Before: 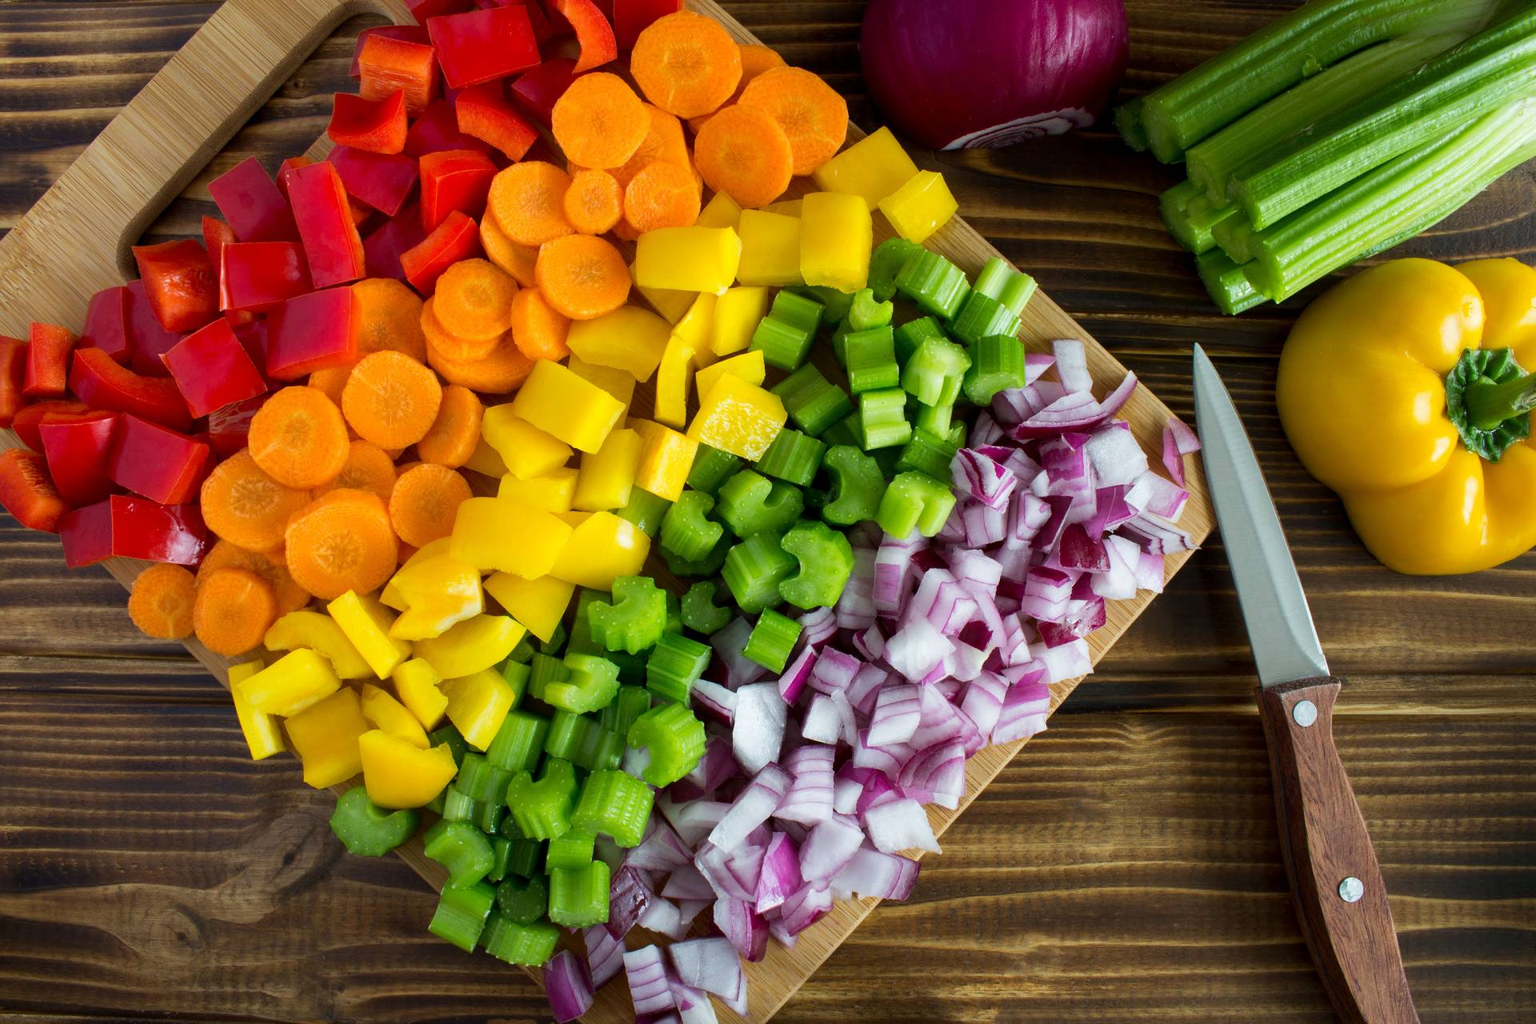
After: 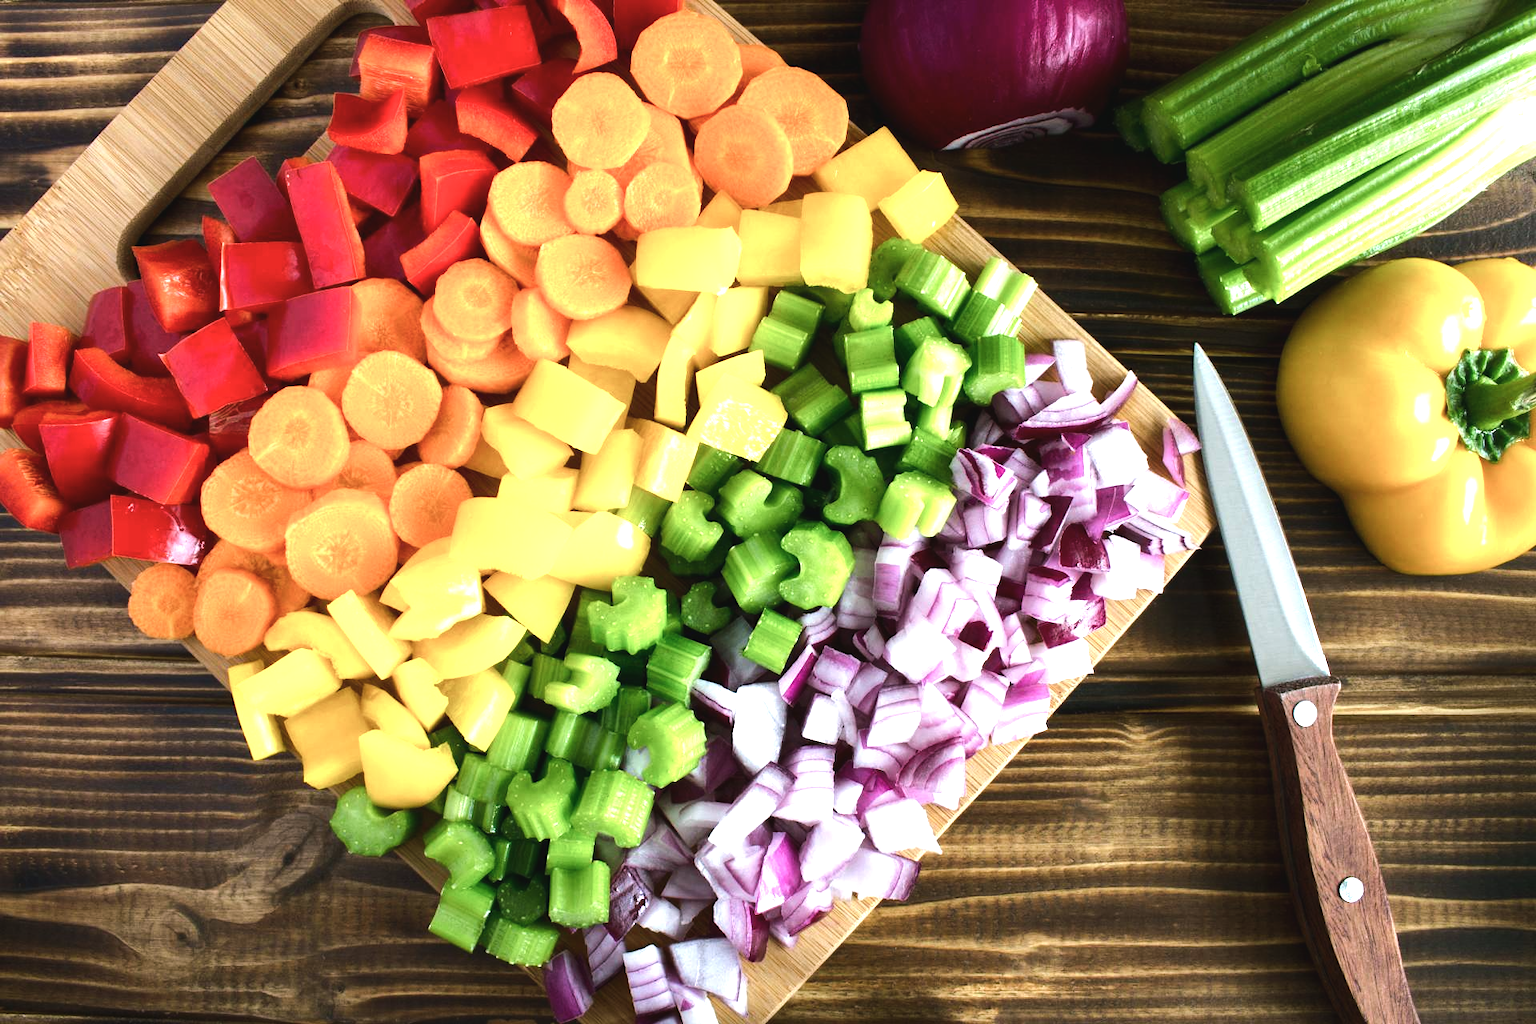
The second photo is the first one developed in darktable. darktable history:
color balance rgb: shadows lift › chroma 2%, shadows lift › hue 135.47°, highlights gain › chroma 2%, highlights gain › hue 291.01°, global offset › luminance 0.5%, perceptual saturation grading › global saturation -10.8%, perceptual saturation grading › highlights -26.83%, perceptual saturation grading › shadows 21.25%, perceptual brilliance grading › highlights 17.77%, perceptual brilliance grading › mid-tones 31.71%, perceptual brilliance grading › shadows -31.01%, global vibrance 24.91%
exposure: black level correction -0.002, exposure 0.54 EV, compensate highlight preservation false
